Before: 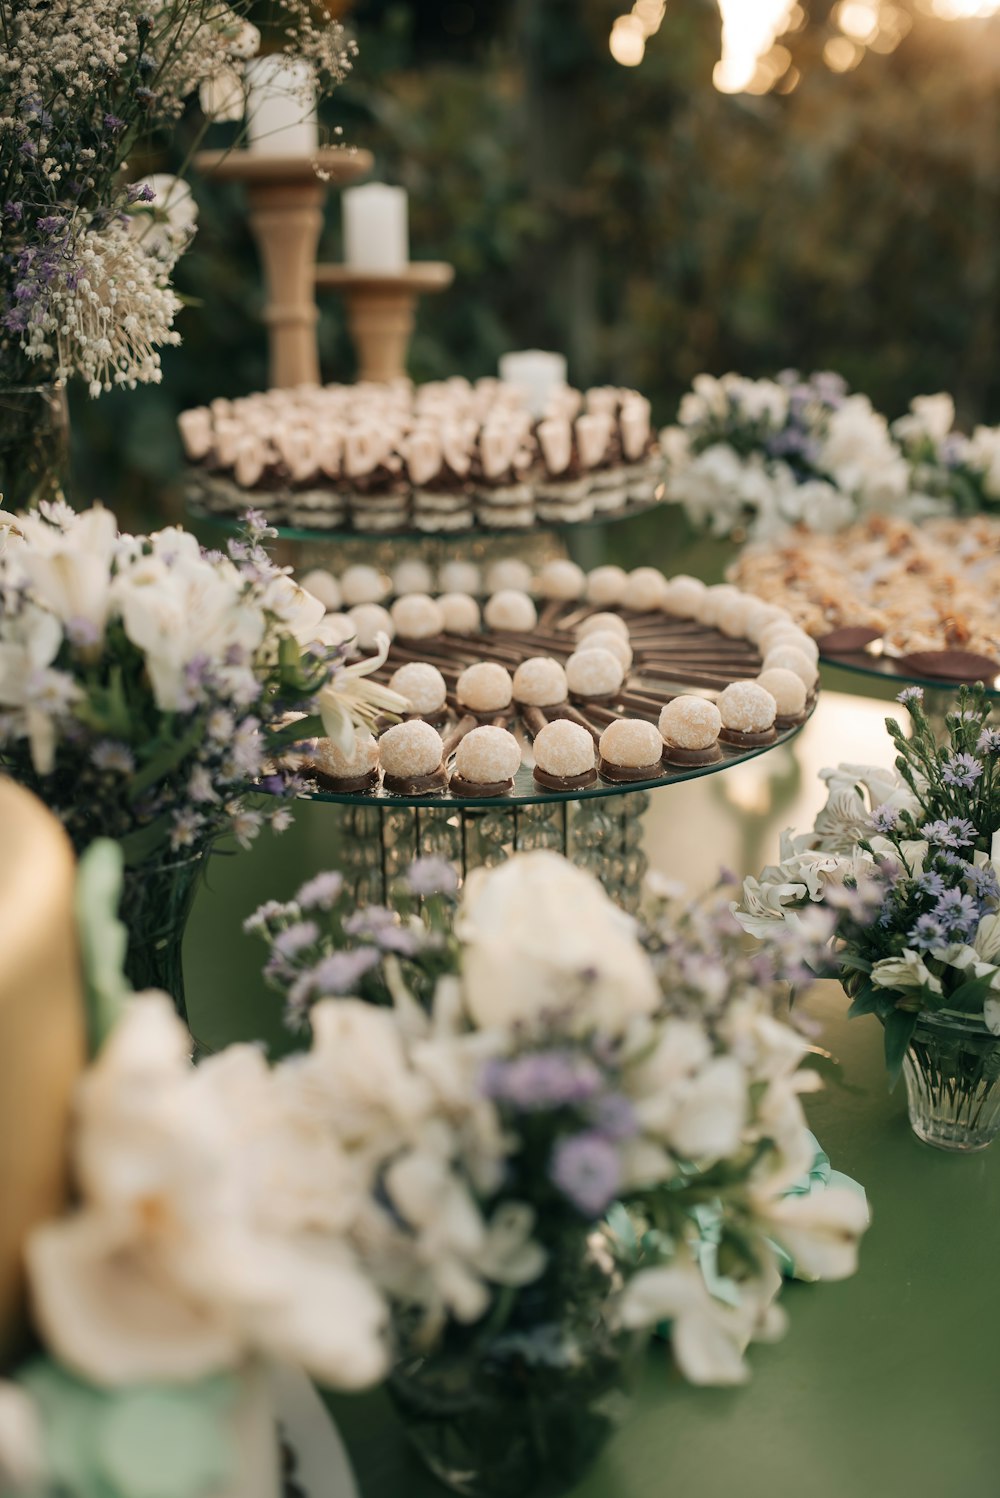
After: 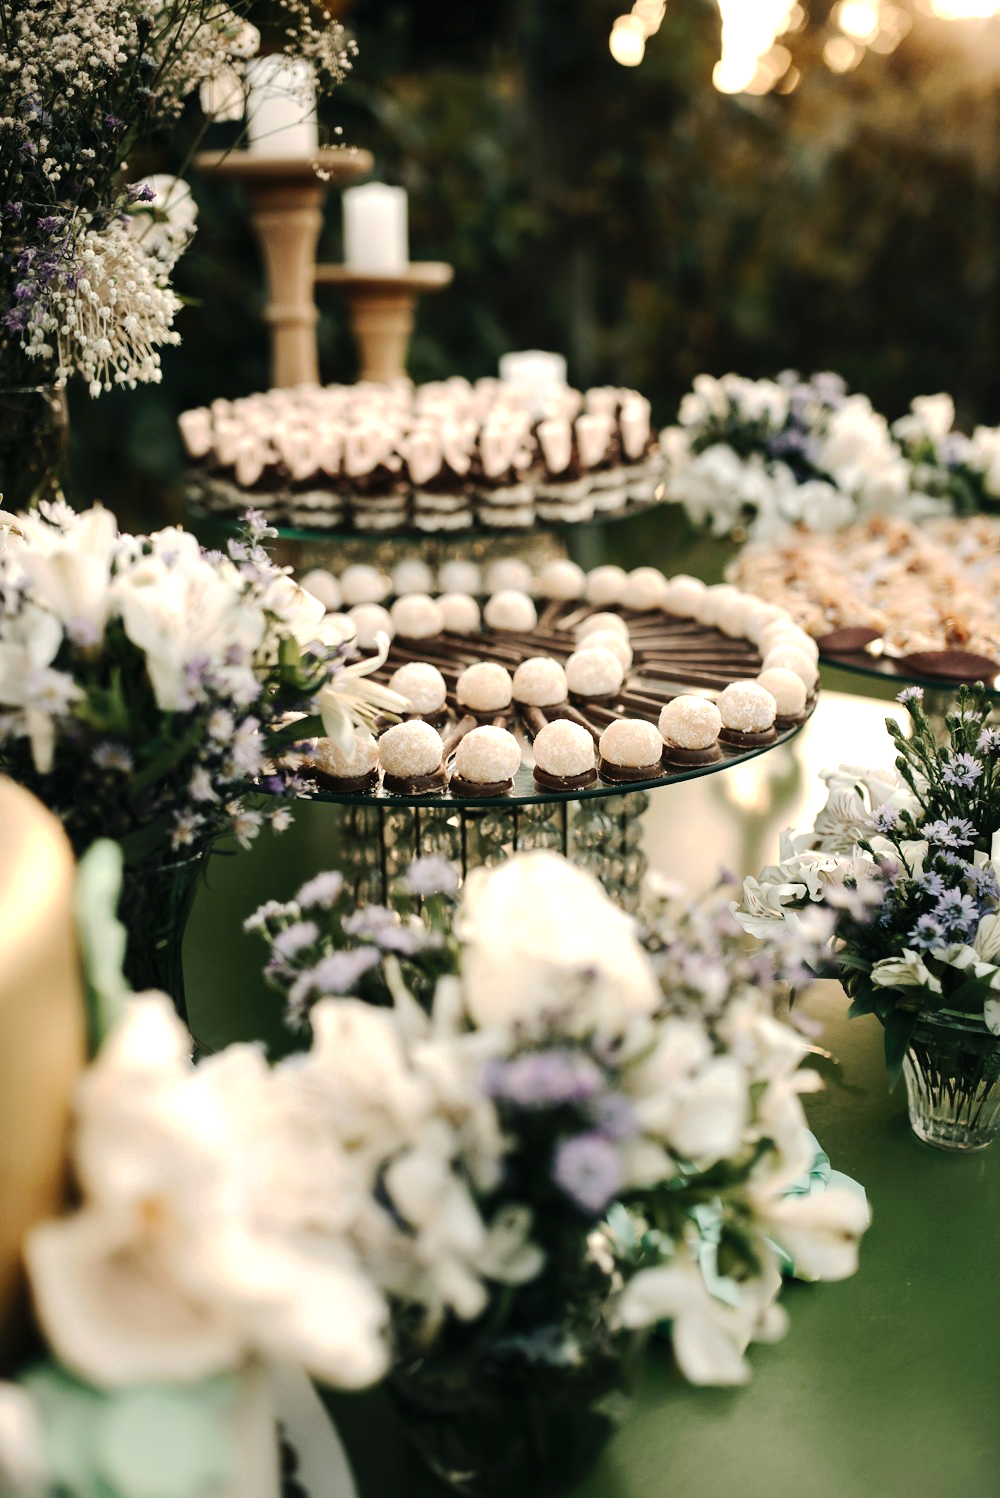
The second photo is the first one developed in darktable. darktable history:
tone curve: curves: ch0 [(0, 0) (0.003, 0.012) (0.011, 0.014) (0.025, 0.02) (0.044, 0.034) (0.069, 0.047) (0.1, 0.063) (0.136, 0.086) (0.177, 0.131) (0.224, 0.183) (0.277, 0.243) (0.335, 0.317) (0.399, 0.403) (0.468, 0.488) (0.543, 0.573) (0.623, 0.649) (0.709, 0.718) (0.801, 0.795) (0.898, 0.872) (1, 1)], preserve colors none
tone equalizer: -8 EV -0.75 EV, -7 EV -0.7 EV, -6 EV -0.6 EV, -5 EV -0.4 EV, -3 EV 0.4 EV, -2 EV 0.6 EV, -1 EV 0.7 EV, +0 EV 0.75 EV, edges refinement/feathering 500, mask exposure compensation -1.57 EV, preserve details no
